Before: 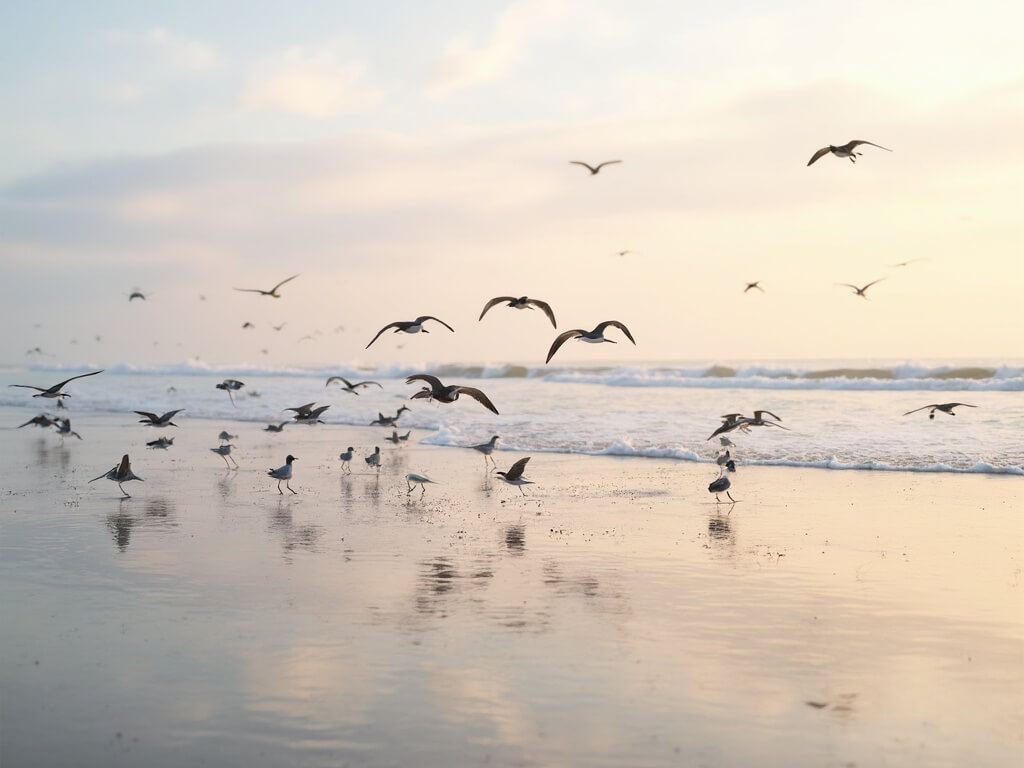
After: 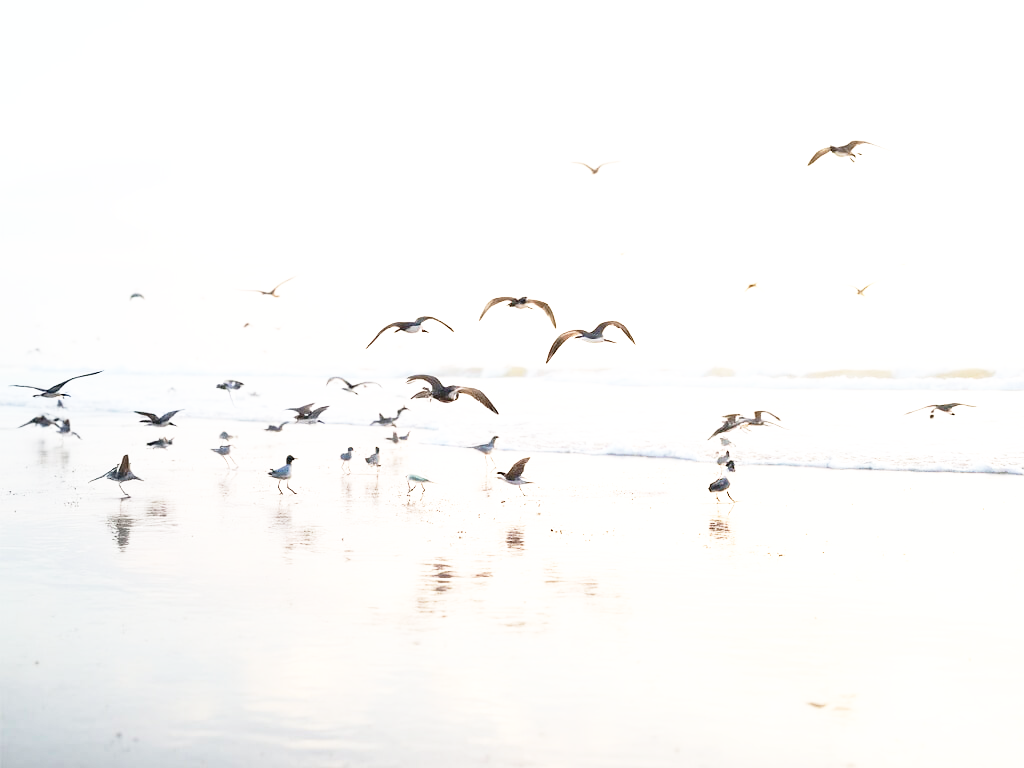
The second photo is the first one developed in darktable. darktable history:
exposure: black level correction 0, exposure 0.7 EV, compensate exposure bias true, compensate highlight preservation false
base curve: curves: ch0 [(0, 0) (0.012, 0.01) (0.073, 0.168) (0.31, 0.711) (0.645, 0.957) (1, 1)], preserve colors none
